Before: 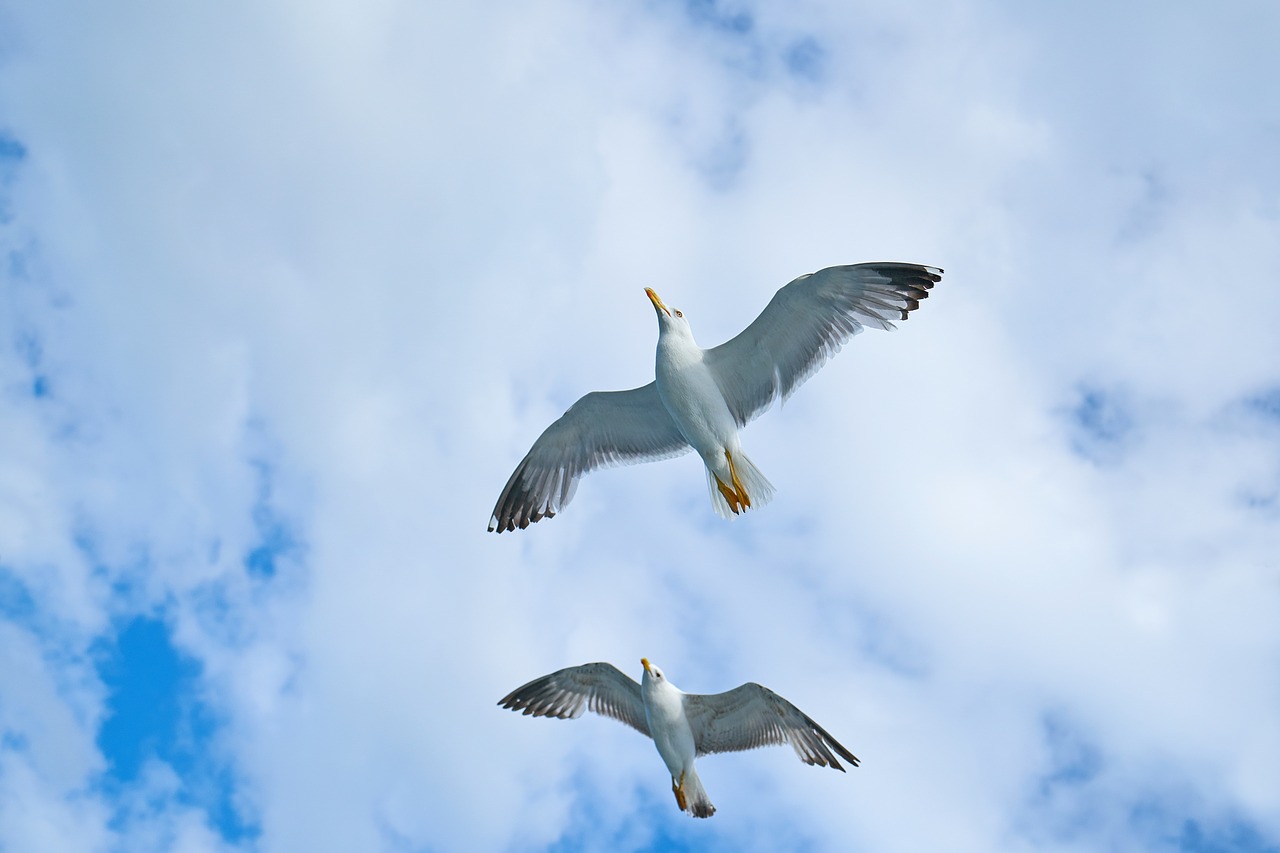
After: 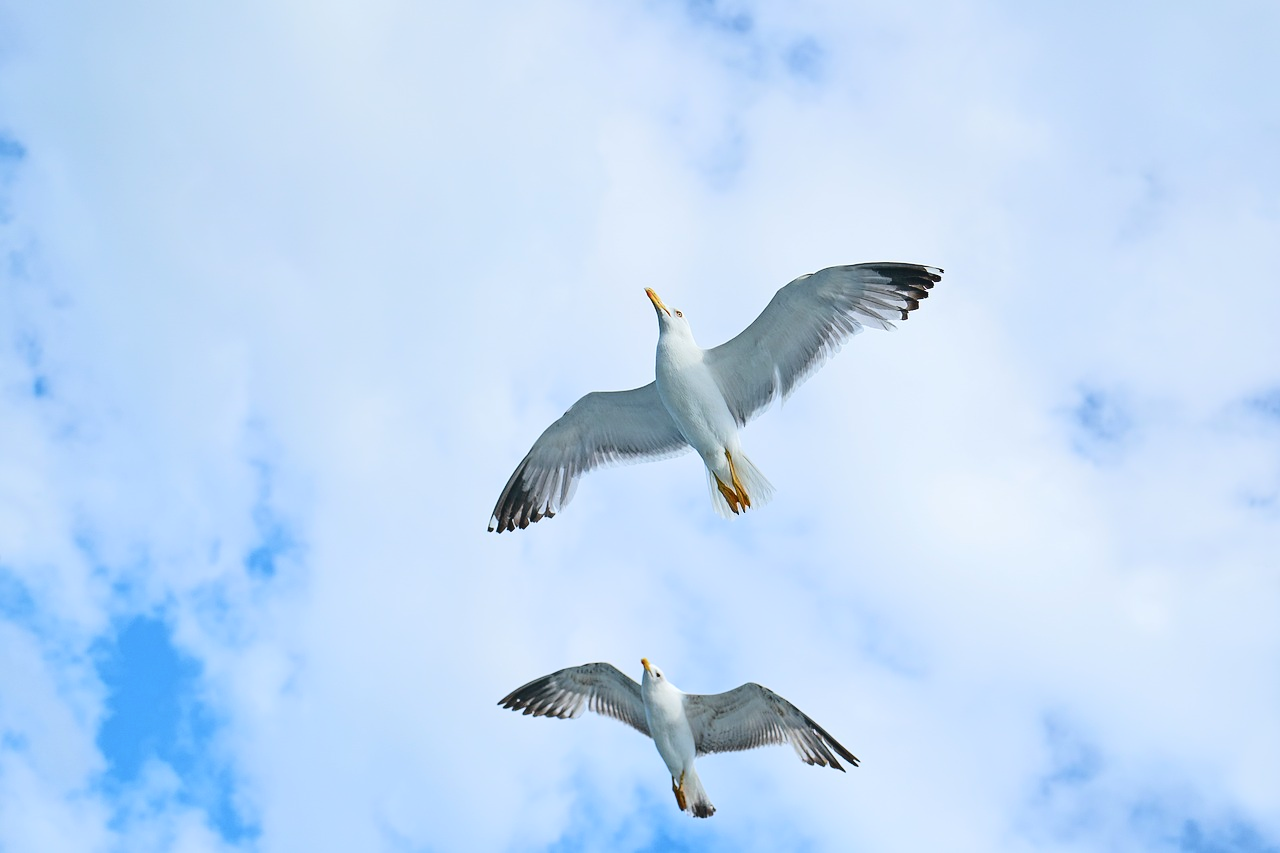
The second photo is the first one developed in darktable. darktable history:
tone curve: curves: ch0 [(0, 0) (0.003, 0.049) (0.011, 0.052) (0.025, 0.057) (0.044, 0.069) (0.069, 0.076) (0.1, 0.09) (0.136, 0.111) (0.177, 0.15) (0.224, 0.197) (0.277, 0.267) (0.335, 0.366) (0.399, 0.477) (0.468, 0.561) (0.543, 0.651) (0.623, 0.733) (0.709, 0.804) (0.801, 0.869) (0.898, 0.924) (1, 1)], color space Lab, independent channels, preserve colors none
